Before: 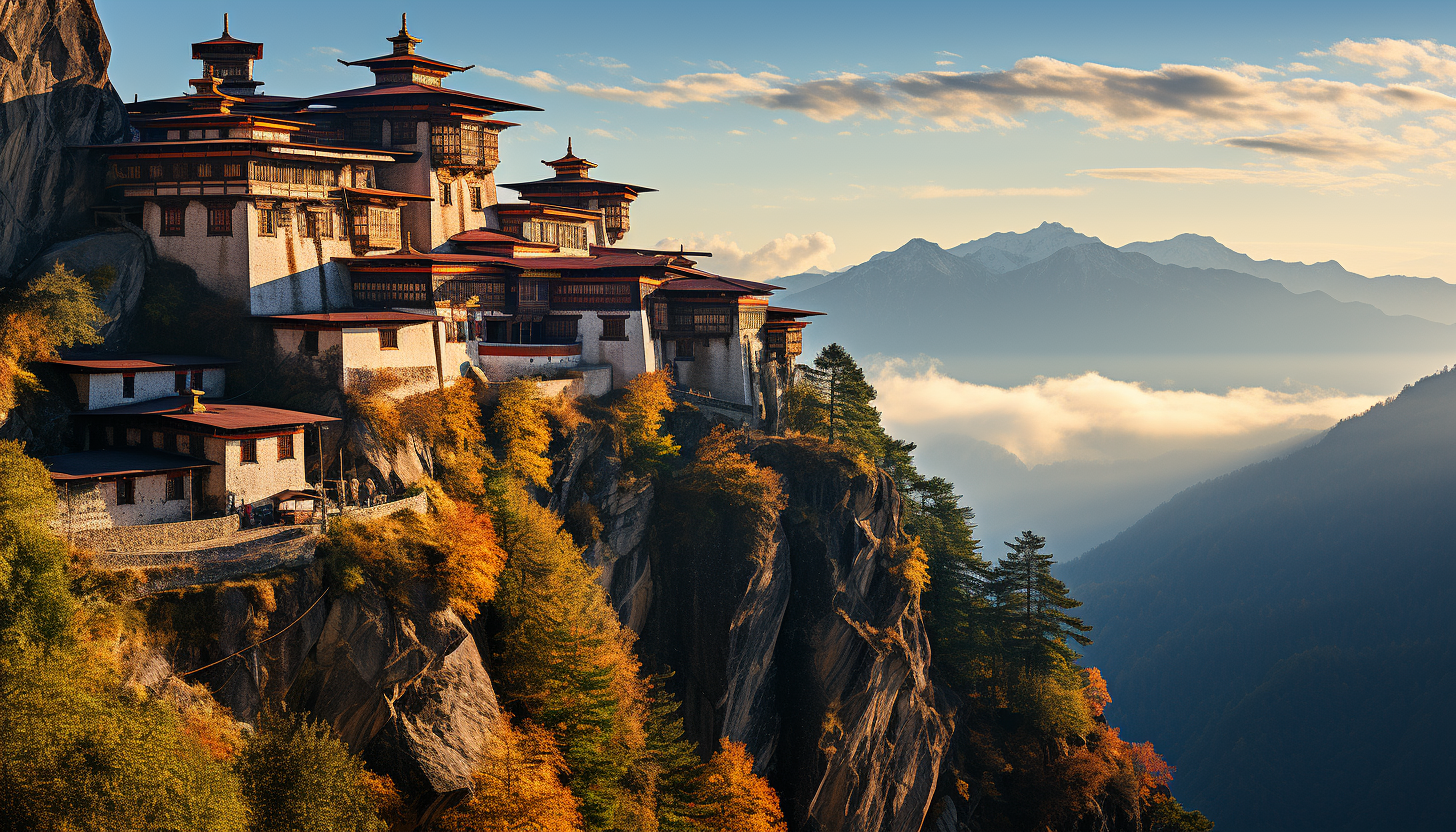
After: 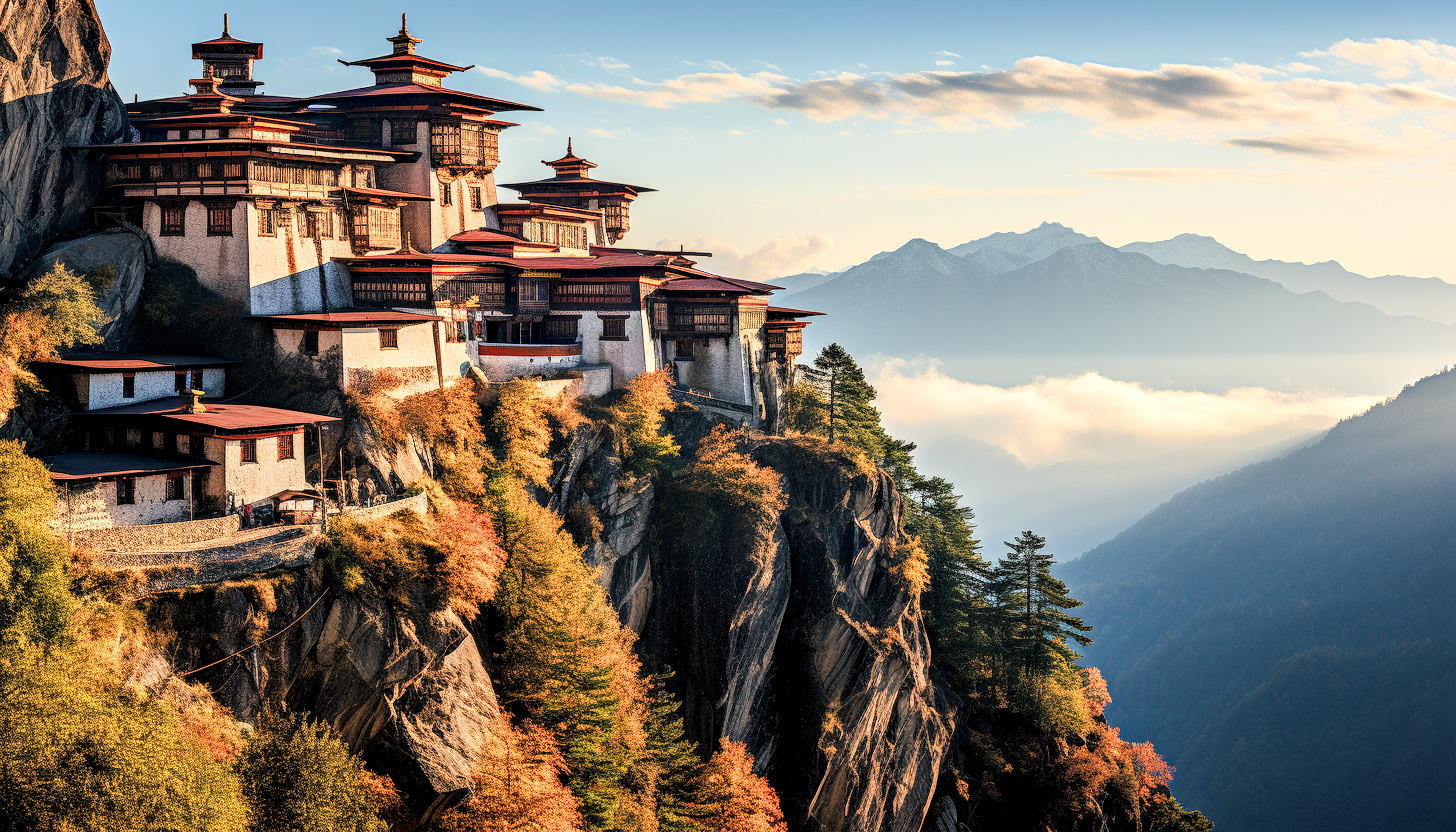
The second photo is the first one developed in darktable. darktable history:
filmic rgb: black relative exposure -7.65 EV, white relative exposure 4.56 EV, hardness 3.61
exposure: black level correction 0, exposure 1.2 EV, compensate exposure bias true, compensate highlight preservation false
local contrast: detail 150%
